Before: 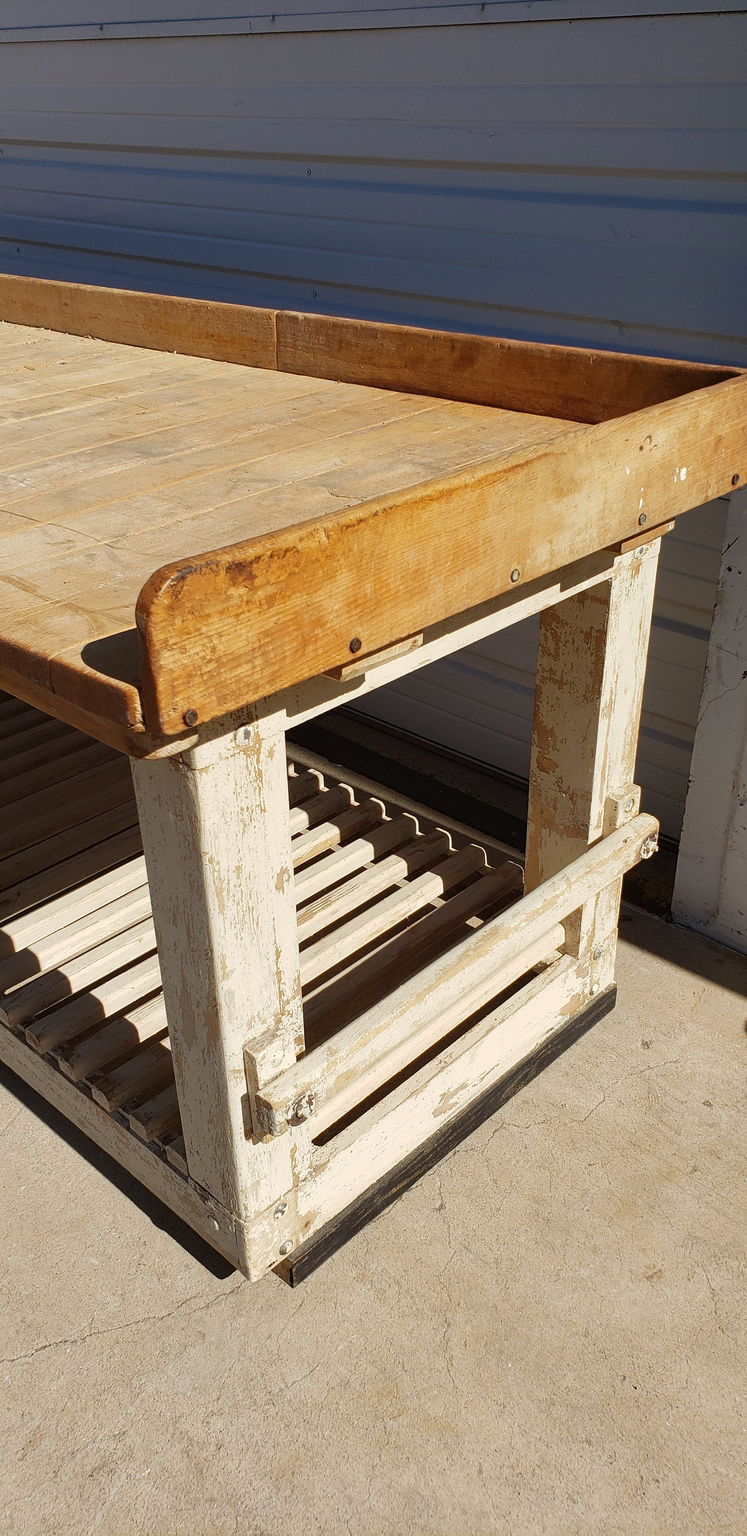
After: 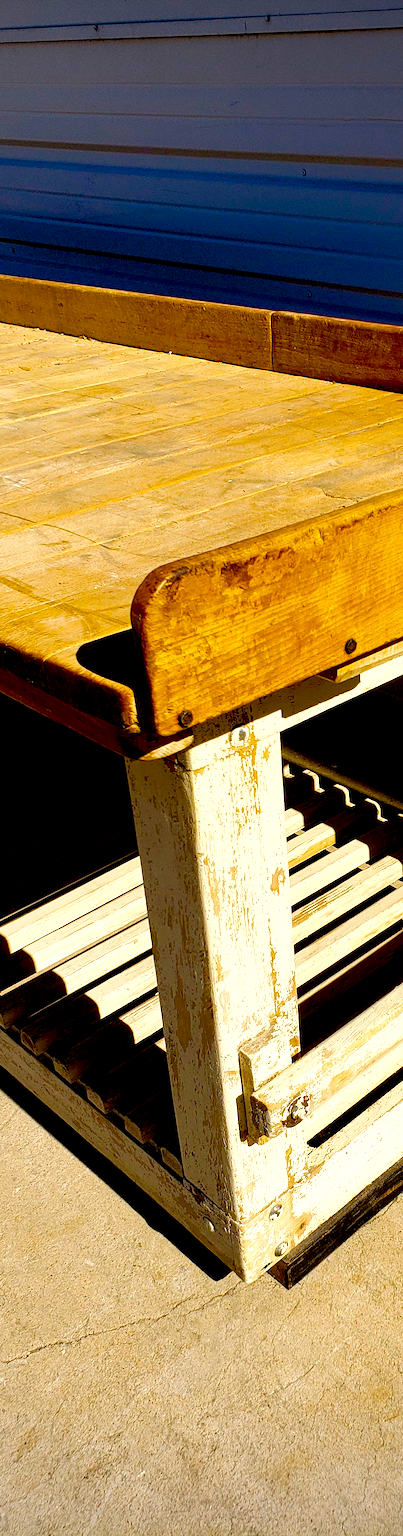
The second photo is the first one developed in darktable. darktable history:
exposure: black level correction 0.039, exposure 0.499 EV, compensate highlight preservation false
color balance rgb: perceptual saturation grading › global saturation 24.948%, global vibrance 50.666%
contrast brightness saturation: brightness -0.093
crop: left 0.729%, right 45.273%, bottom 0.081%
vignetting: on, module defaults
